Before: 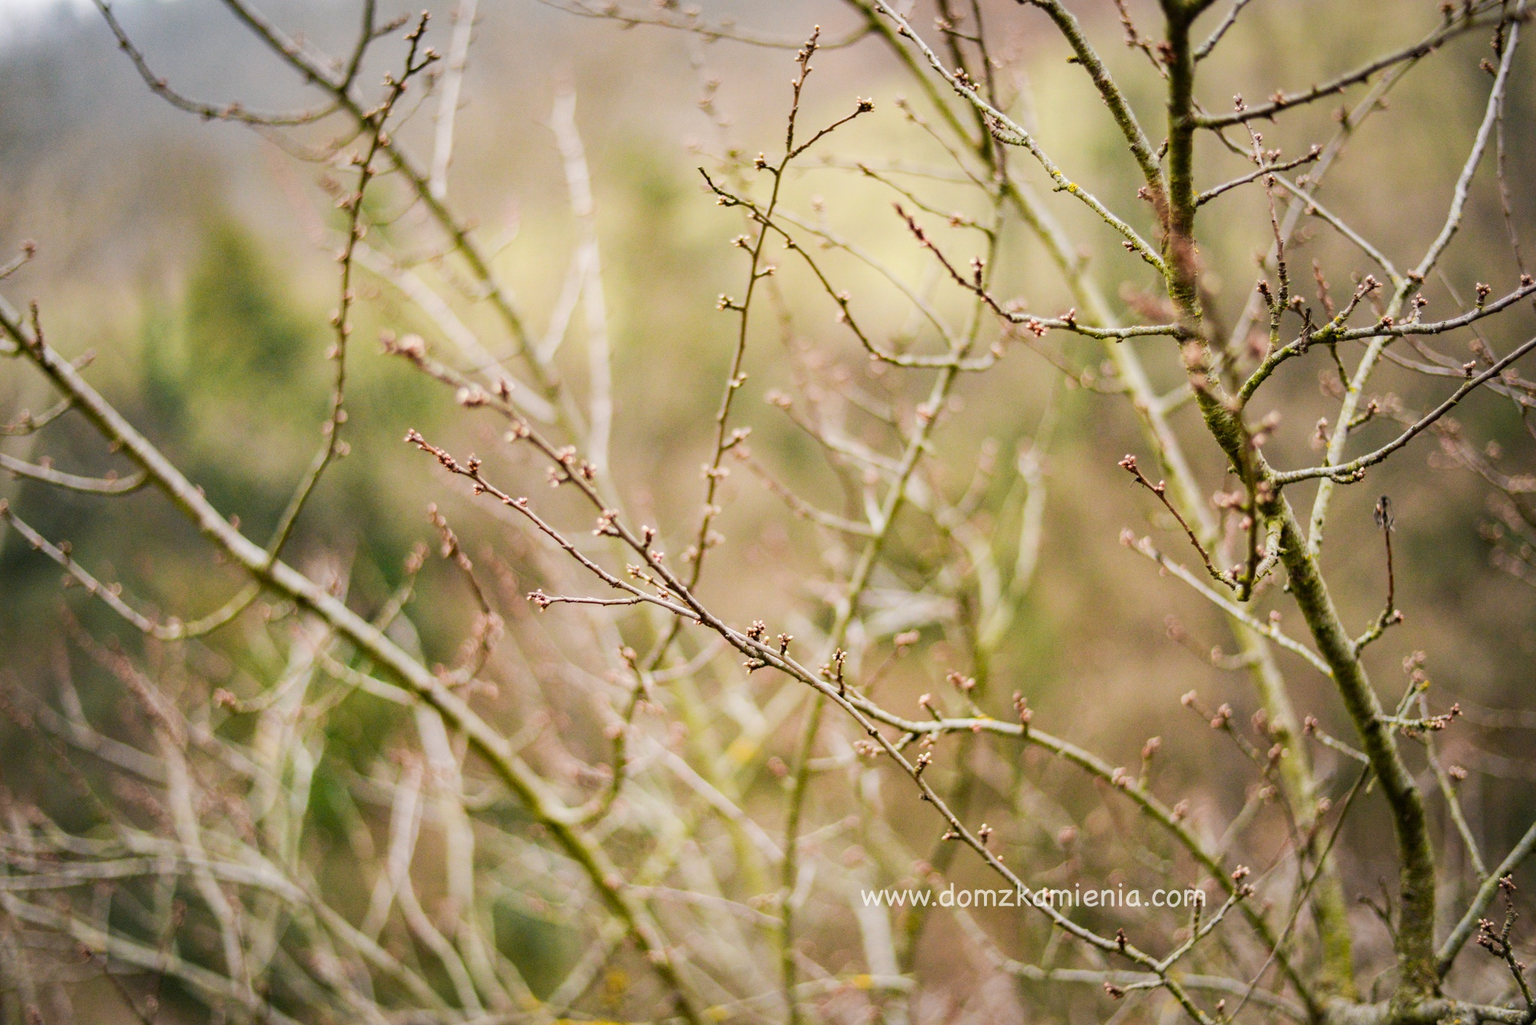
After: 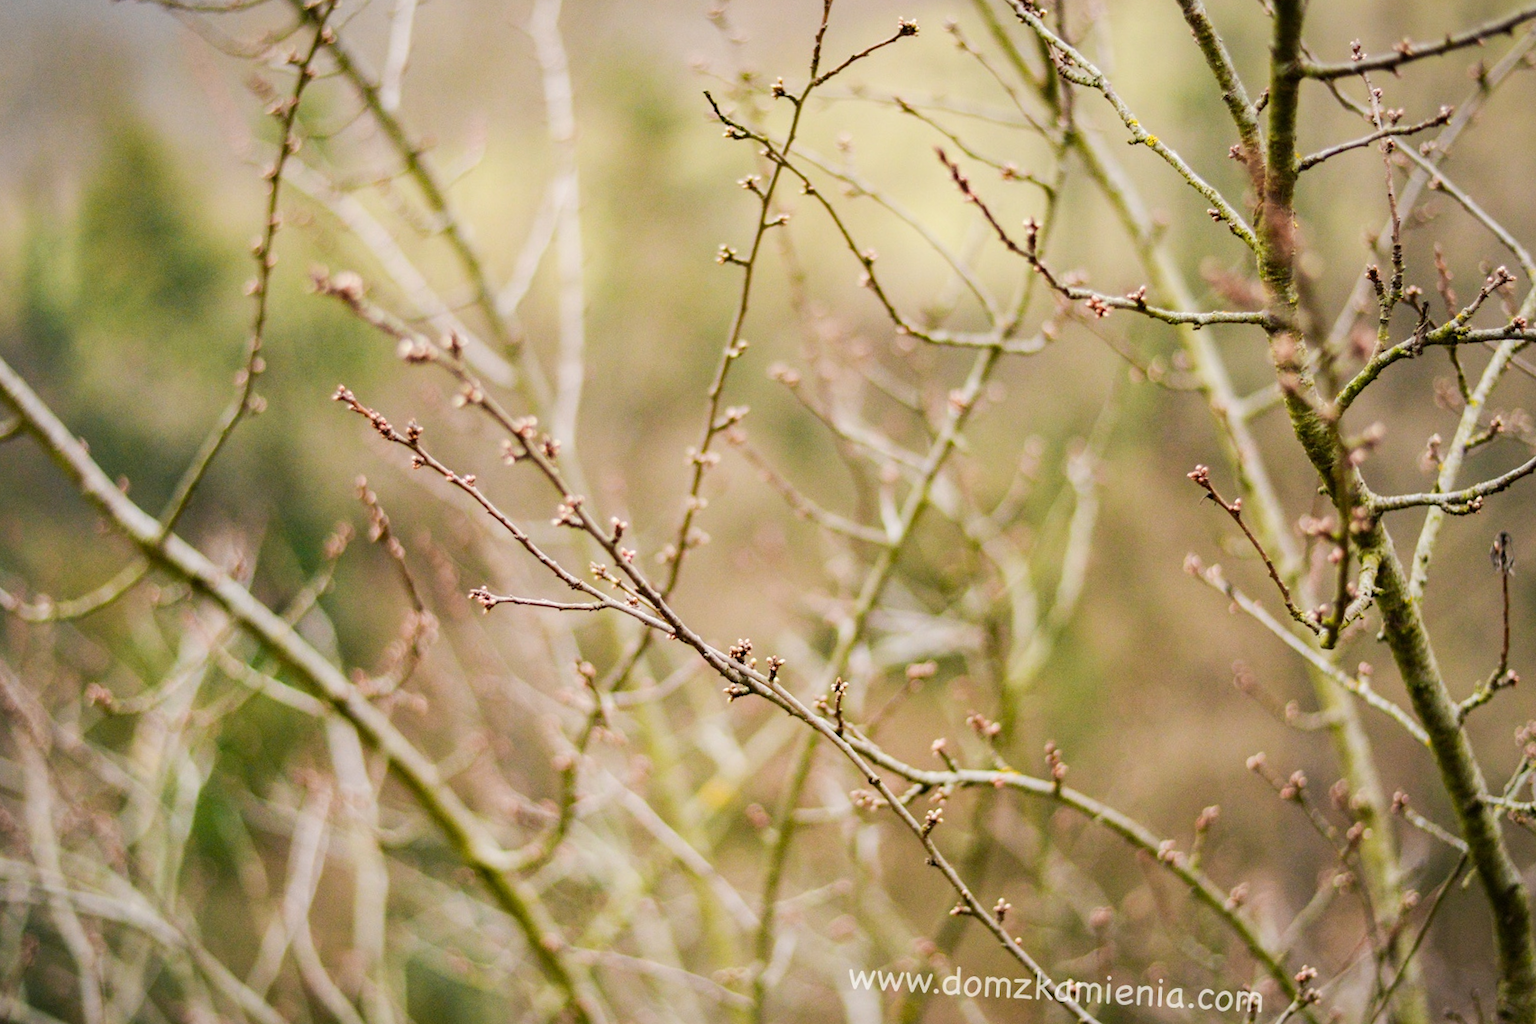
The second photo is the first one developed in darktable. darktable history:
crop and rotate: angle -3.27°, left 5.211%, top 5.211%, right 4.607%, bottom 4.607%
bloom: size 15%, threshold 97%, strength 7%
